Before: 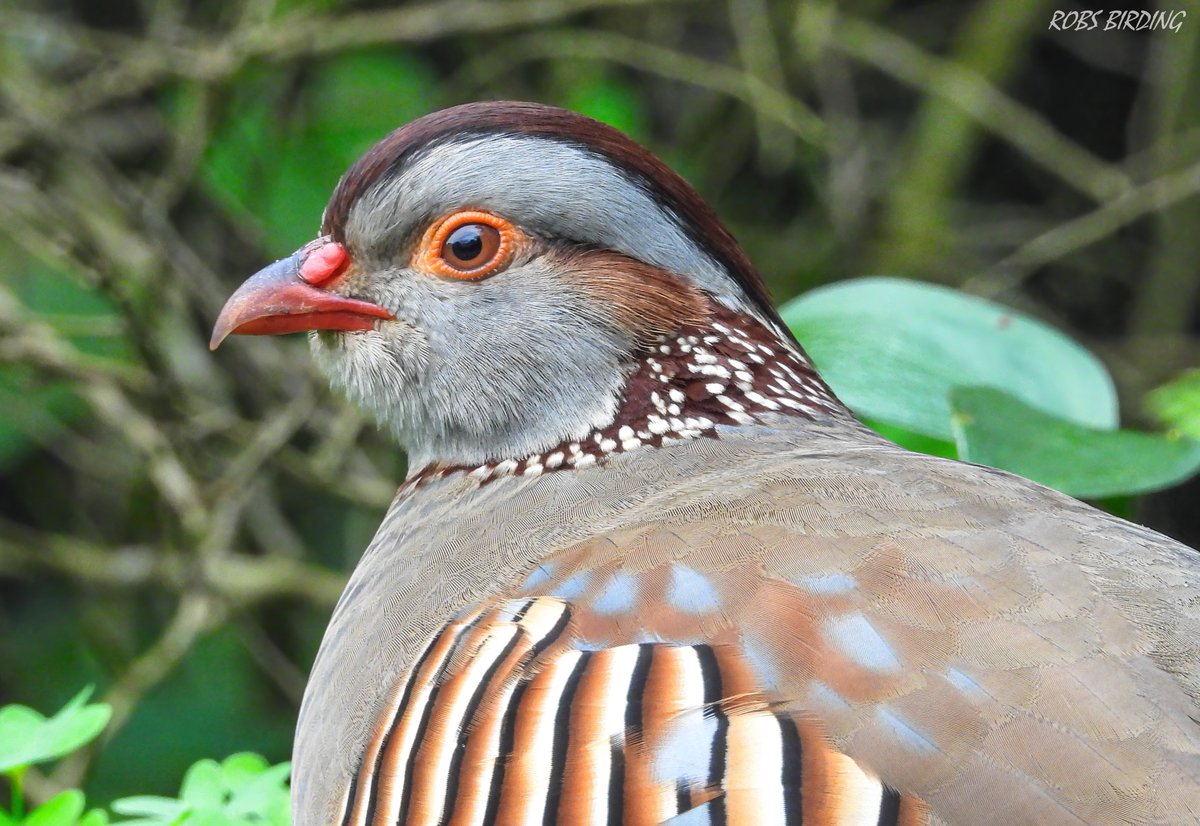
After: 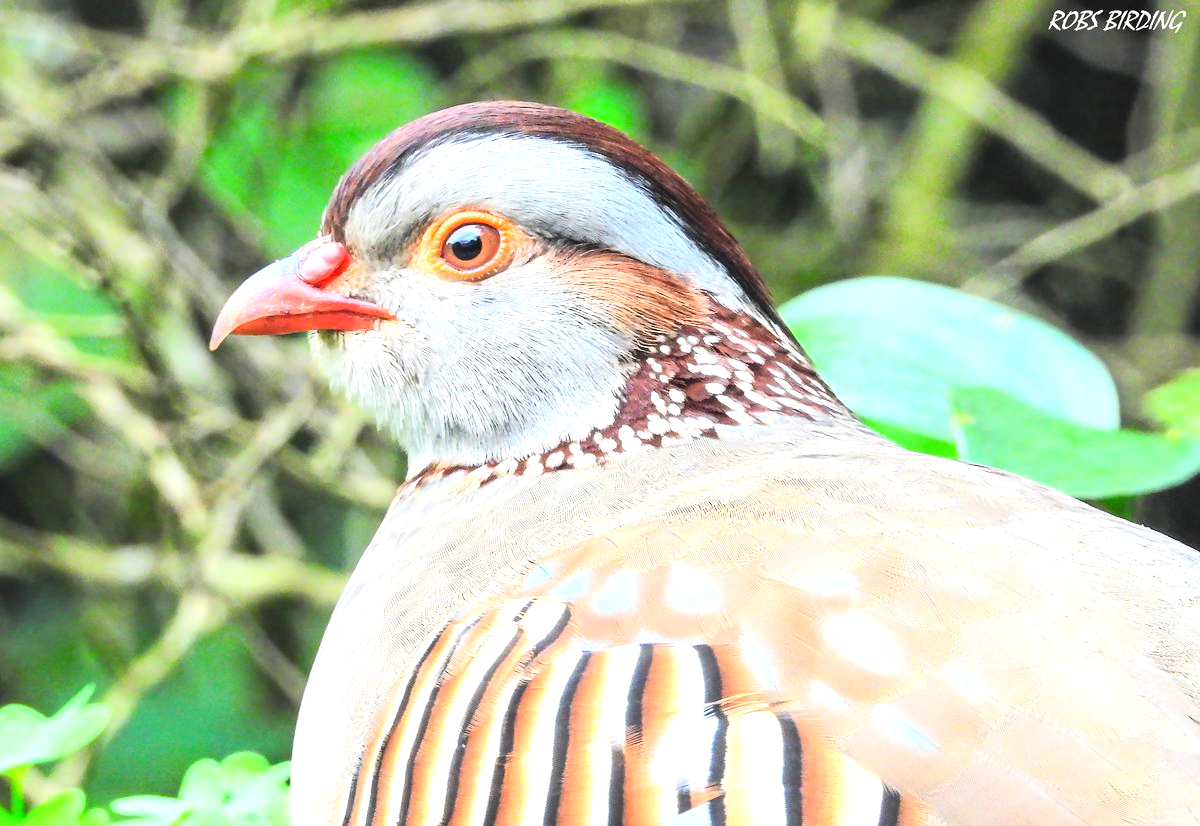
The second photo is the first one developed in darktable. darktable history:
exposure: black level correction 0, exposure 1.287 EV, compensate exposure bias true, compensate highlight preservation false
tone curve: curves: ch0 [(0, 0.003) (0.044, 0.025) (0.12, 0.089) (0.197, 0.168) (0.281, 0.273) (0.468, 0.548) (0.583, 0.691) (0.701, 0.815) (0.86, 0.922) (1, 0.982)]; ch1 [(0, 0) (0.232, 0.214) (0.404, 0.376) (0.461, 0.425) (0.493, 0.481) (0.501, 0.5) (0.517, 0.524) (0.55, 0.585) (0.598, 0.651) (0.671, 0.735) (0.796, 0.85) (1, 1)]; ch2 [(0, 0) (0.249, 0.216) (0.357, 0.317) (0.448, 0.432) (0.478, 0.492) (0.498, 0.499) (0.517, 0.527) (0.537, 0.564) (0.569, 0.617) (0.61, 0.659) (0.706, 0.75) (0.808, 0.809) (0.991, 0.968)], color space Lab, linked channels, preserve colors none
